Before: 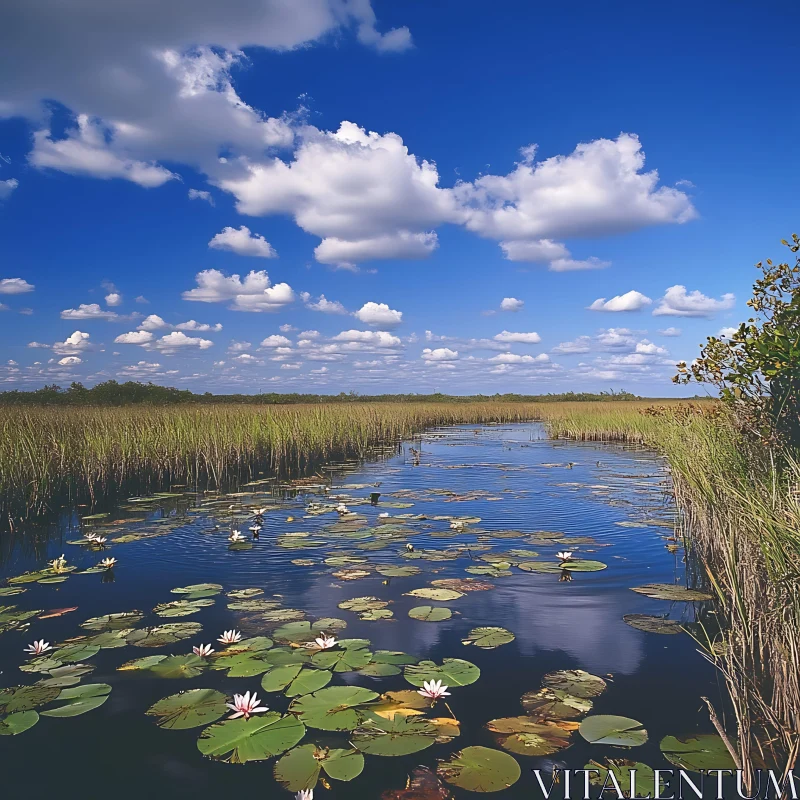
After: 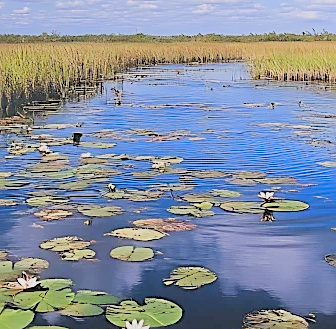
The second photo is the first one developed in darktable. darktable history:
levels: levels [0.072, 0.414, 0.976]
crop: left 37.268%, top 45.021%, right 20.637%, bottom 13.853%
filmic rgb: black relative exposure -6.91 EV, white relative exposure 5.6 EV, hardness 2.85
sharpen: on, module defaults
